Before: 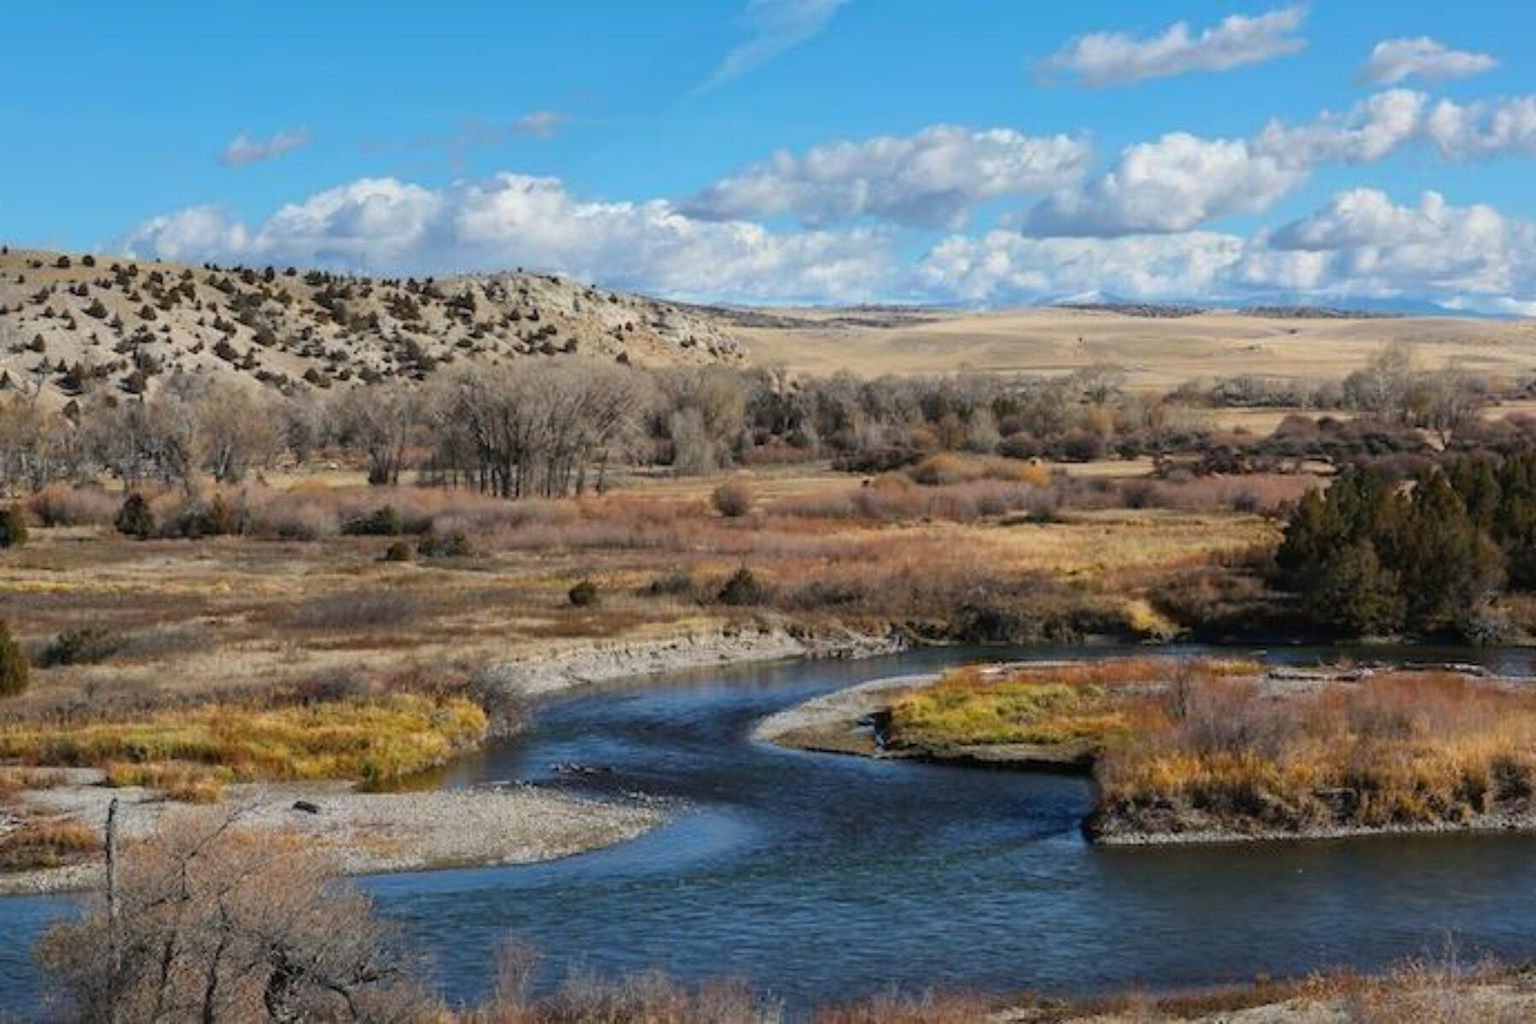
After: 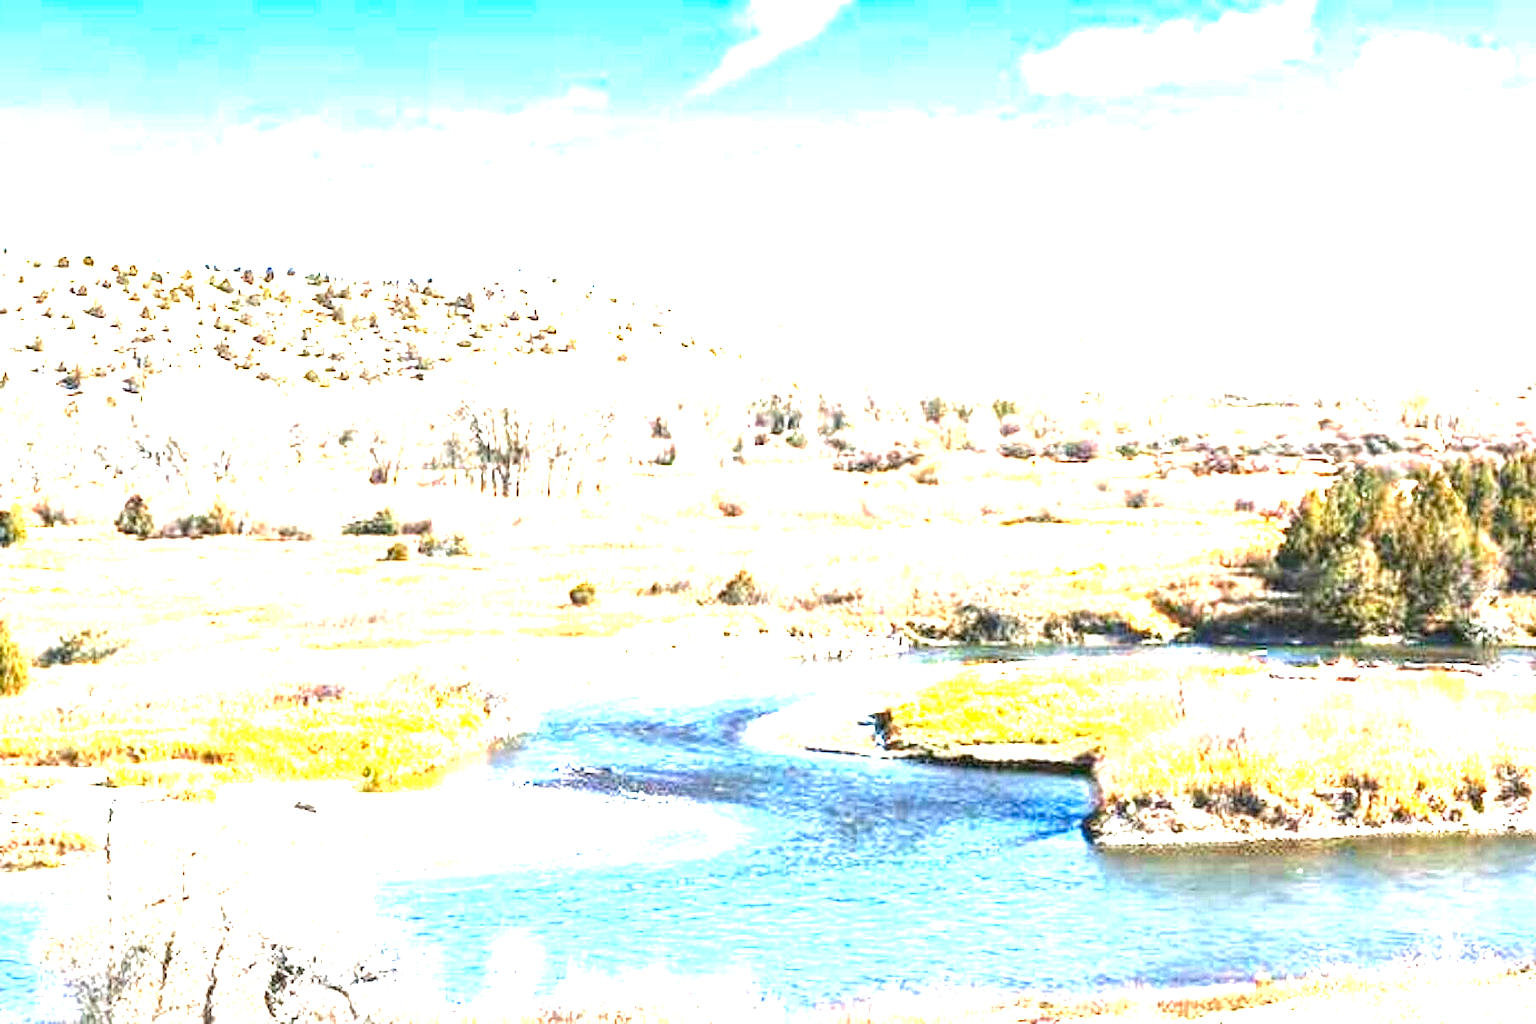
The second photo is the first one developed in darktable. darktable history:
color balance rgb: shadows lift › chroma 0.89%, shadows lift › hue 110.13°, global offset › hue 170.87°, perceptual saturation grading › global saturation -0.009%, perceptual saturation grading › mid-tones 11.046%, global vibrance 24.808%
local contrast: highlights 107%, shadows 101%, detail 201%, midtone range 0.2
exposure: black level correction 0, exposure 4.082 EV, compensate exposure bias true, compensate highlight preservation false
